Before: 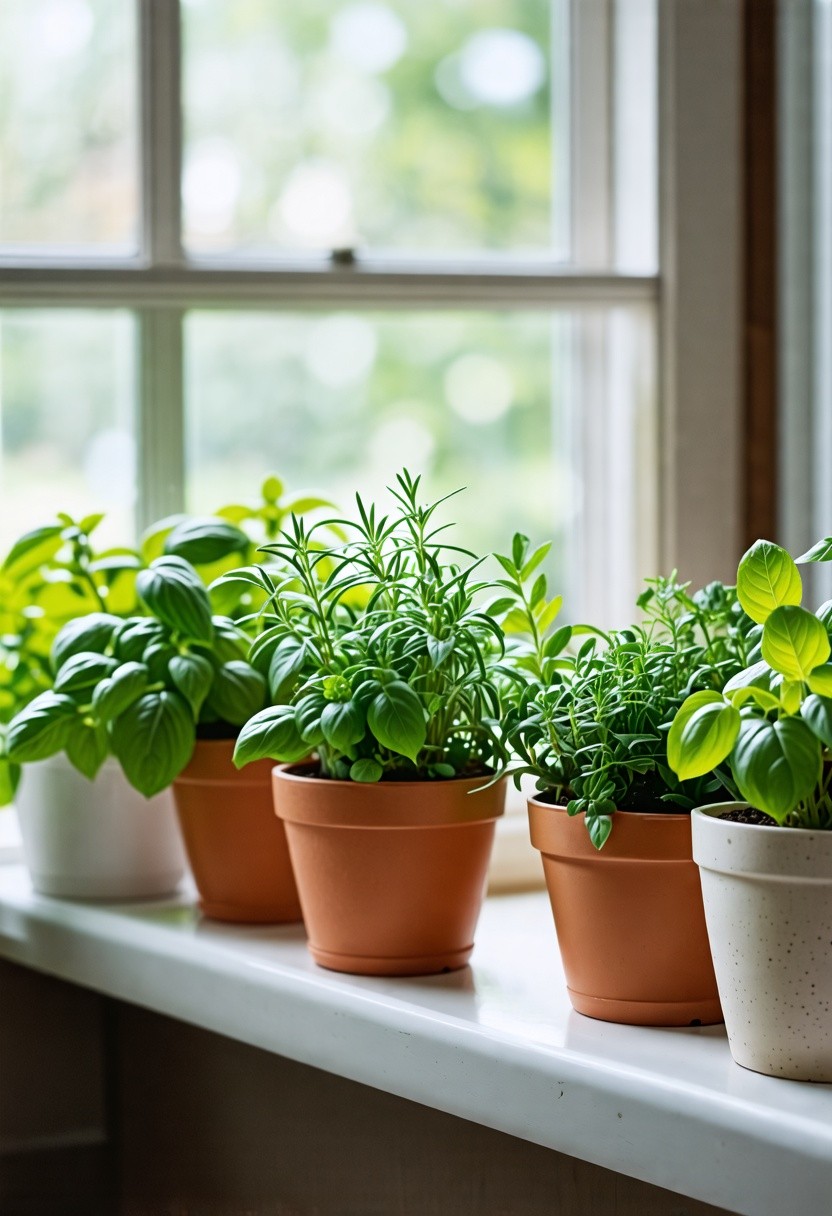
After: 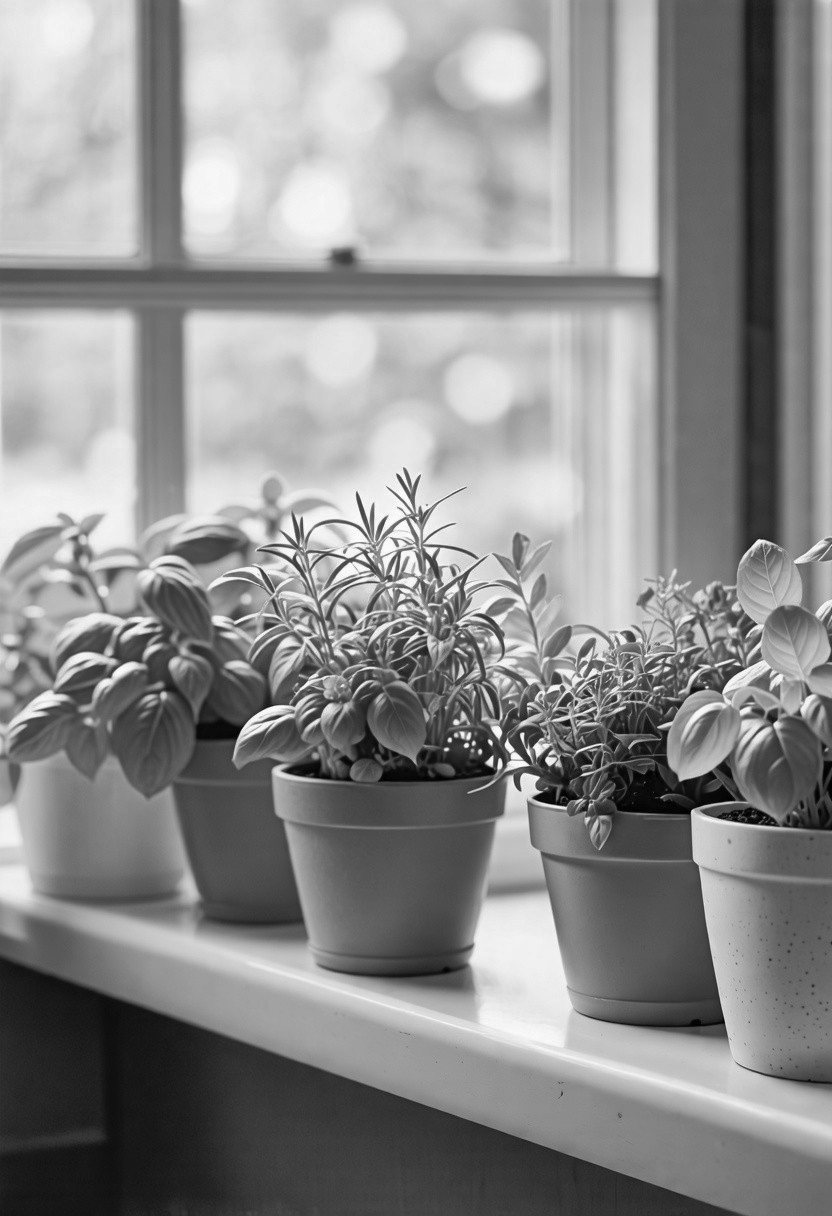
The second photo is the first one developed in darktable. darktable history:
monochrome: on, module defaults
shadows and highlights: on, module defaults
